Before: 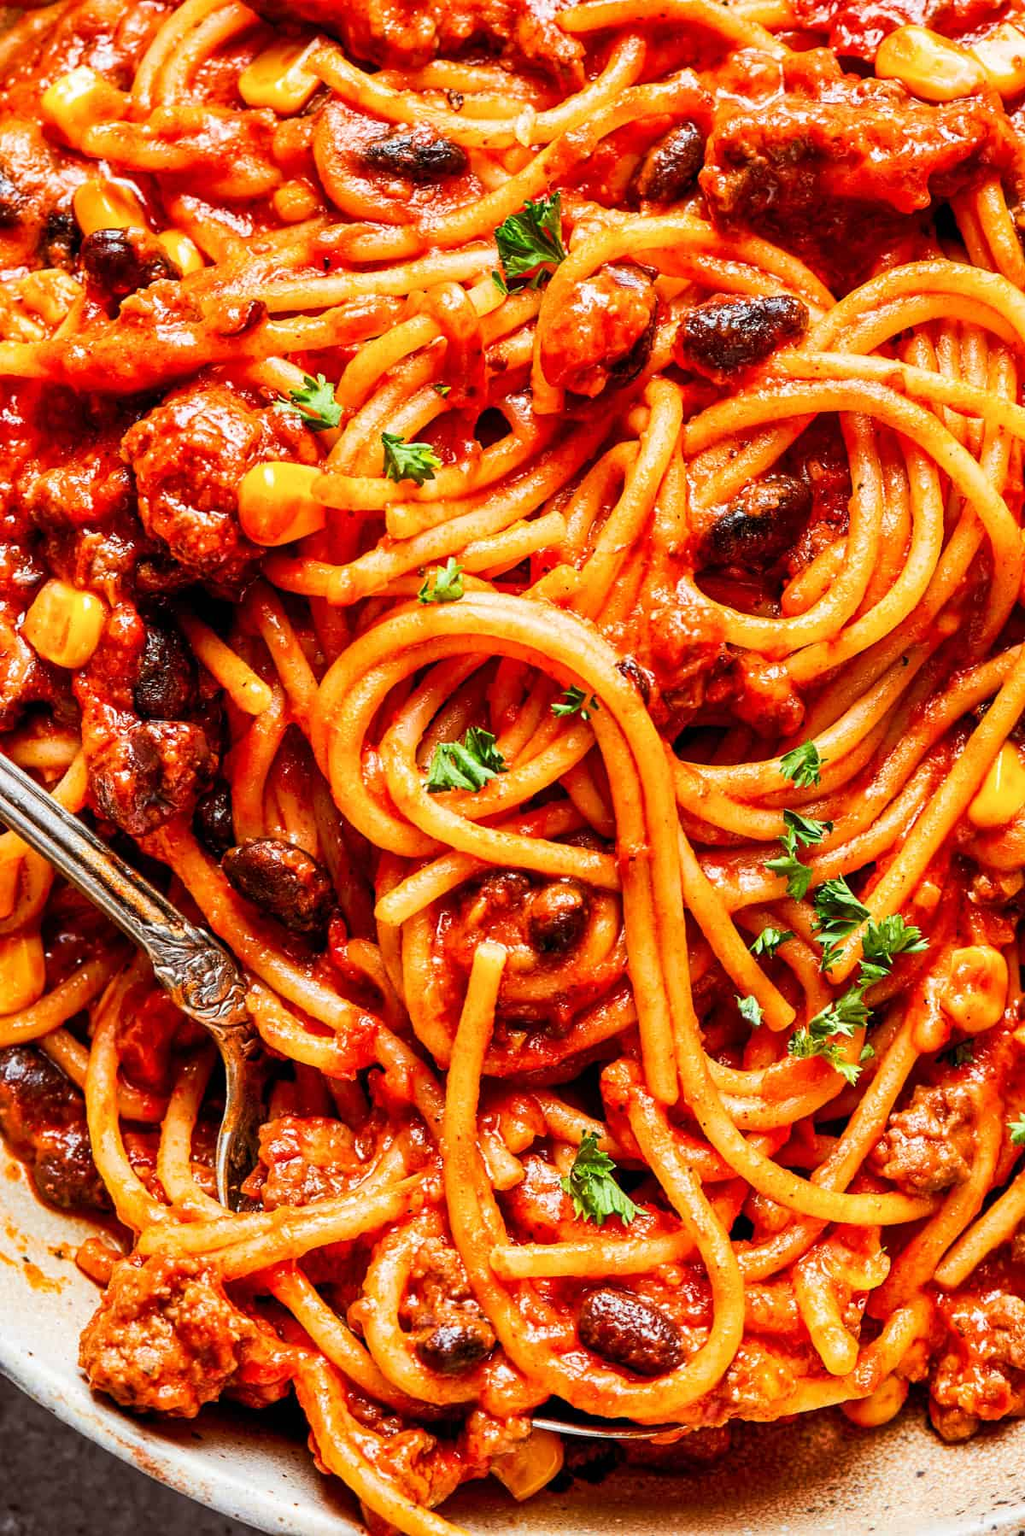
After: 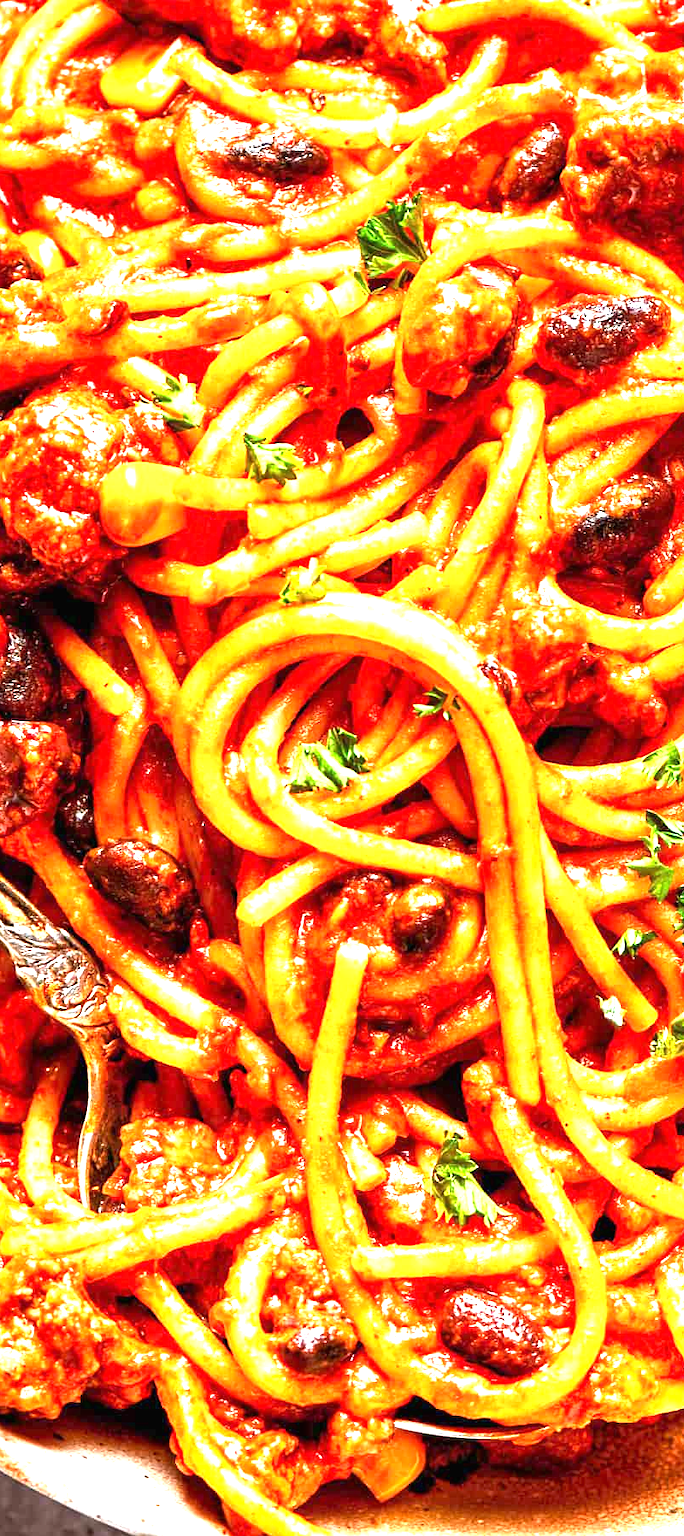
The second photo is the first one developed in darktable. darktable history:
crop and rotate: left 13.57%, right 19.66%
exposure: black level correction 0, exposure 1.54 EV, compensate exposure bias true, compensate highlight preservation false
